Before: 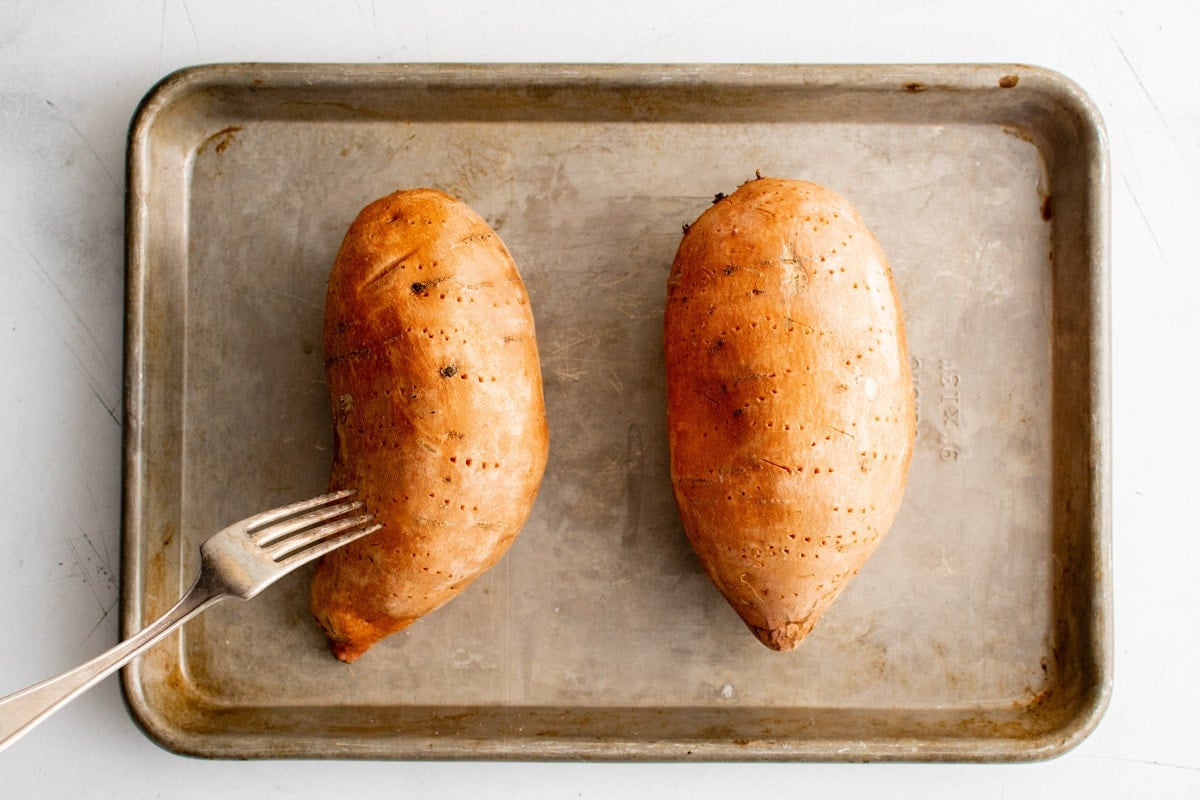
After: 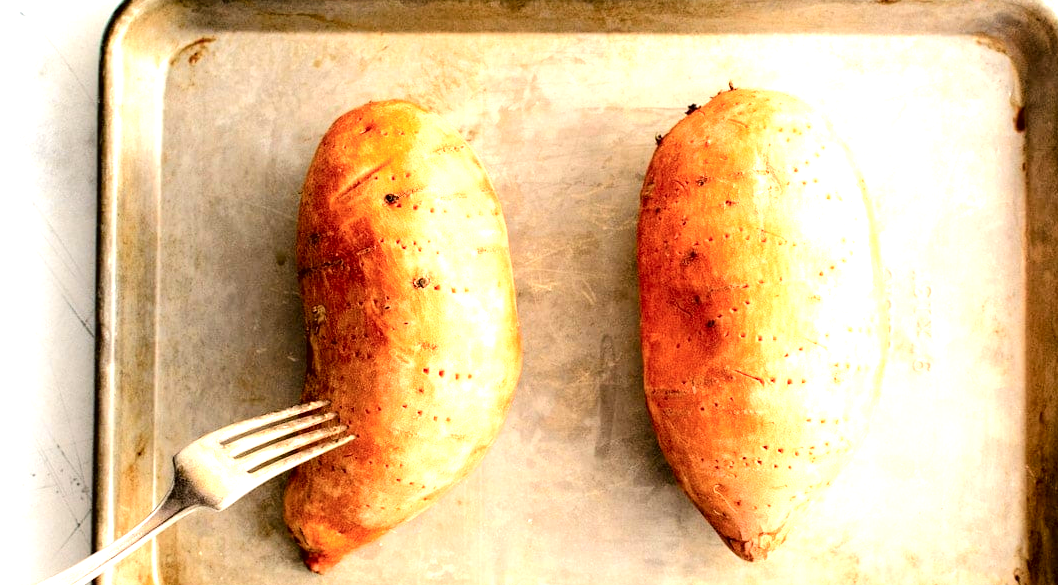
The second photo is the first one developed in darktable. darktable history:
crop and rotate: left 2.287%, top 11.141%, right 9.517%, bottom 15.629%
tone equalizer: -8 EV -0.725 EV, -7 EV -0.725 EV, -6 EV -0.597 EV, -5 EV -0.392 EV, -3 EV 0.376 EV, -2 EV 0.6 EV, -1 EV 0.694 EV, +0 EV 0.764 EV, mask exposure compensation -0.489 EV
tone curve: curves: ch0 [(0, 0.013) (0.054, 0.018) (0.205, 0.191) (0.289, 0.292) (0.39, 0.424) (0.493, 0.551) (0.666, 0.743) (0.795, 0.841) (1, 0.998)]; ch1 [(0, 0) (0.385, 0.343) (0.439, 0.415) (0.494, 0.495) (0.501, 0.501) (0.51, 0.509) (0.548, 0.554) (0.586, 0.601) (0.66, 0.687) (0.783, 0.804) (1, 1)]; ch2 [(0, 0) (0.304, 0.31) (0.403, 0.399) (0.441, 0.428) (0.47, 0.469) (0.498, 0.496) (0.524, 0.538) (0.566, 0.579) (0.633, 0.665) (0.7, 0.711) (1, 1)], color space Lab, independent channels, preserve colors none
exposure: exposure 0.605 EV, compensate exposure bias true, compensate highlight preservation false
